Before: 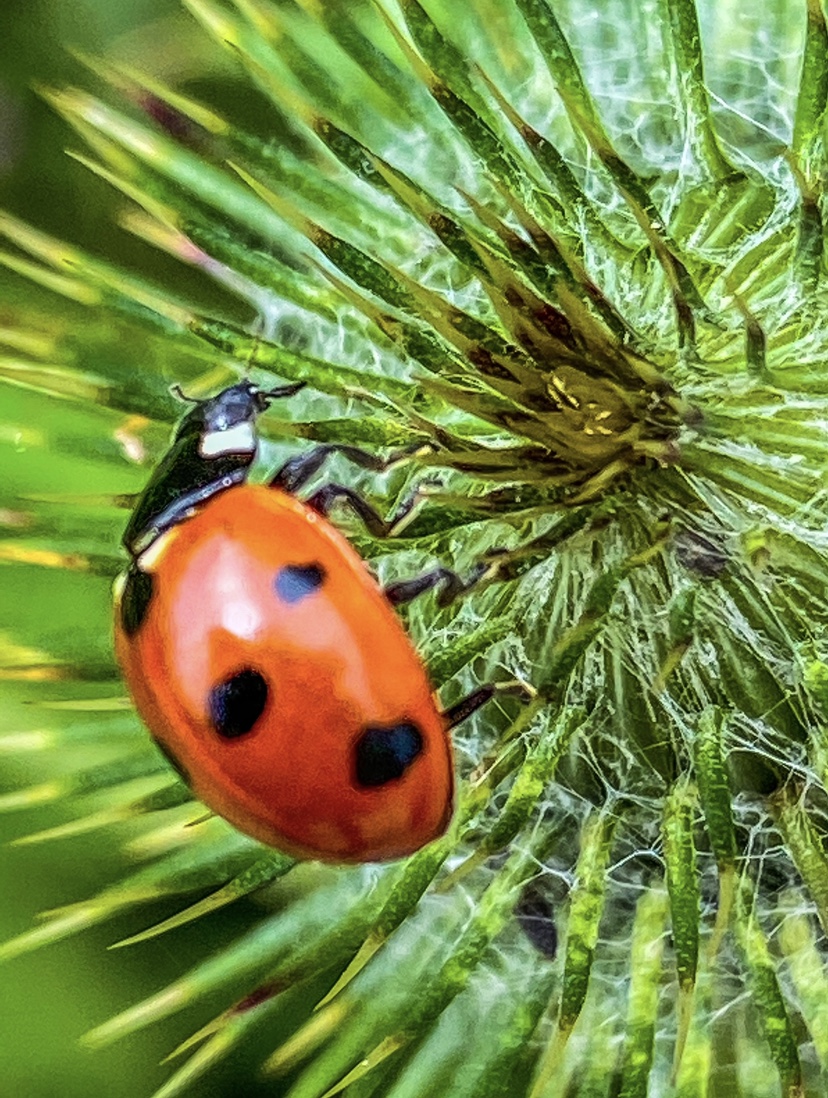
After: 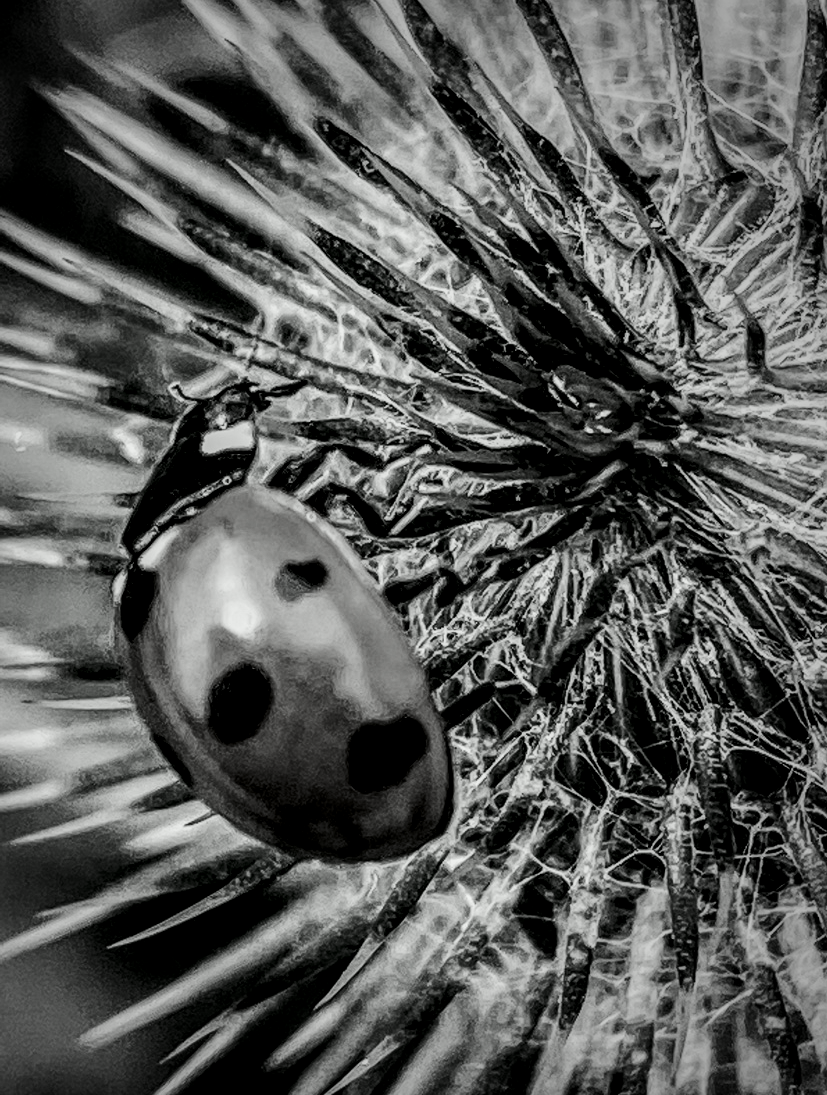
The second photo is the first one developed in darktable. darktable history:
exposure: exposure 0.574 EV, compensate highlight preservation false
color balance rgb: highlights gain › chroma 3.051%, highlights gain › hue 77.14°, perceptual saturation grading › global saturation 0.328%, perceptual saturation grading › highlights -19.674%, perceptual saturation grading › shadows 19.893%, global vibrance 20.484%
local contrast: detail 150%
contrast brightness saturation: contrast -0.035, brightness -0.585, saturation -0.989
vignetting: fall-off start 64.19%, center (-0.079, 0.062), width/height ratio 0.881
crop: top 0.103%, bottom 0.134%
tone curve: curves: ch0 [(0, 0.012) (0.031, 0.02) (0.12, 0.083) (0.193, 0.171) (0.277, 0.279) (0.45, 0.52) (0.568, 0.676) (0.678, 0.777) (0.875, 0.92) (1, 0.965)]; ch1 [(0, 0) (0.243, 0.245) (0.402, 0.41) (0.493, 0.486) (0.508, 0.507) (0.531, 0.53) (0.551, 0.564) (0.646, 0.672) (0.694, 0.732) (1, 1)]; ch2 [(0, 0) (0.249, 0.216) (0.356, 0.343) (0.424, 0.442) (0.476, 0.482) (0.498, 0.502) (0.517, 0.517) (0.532, 0.545) (0.562, 0.575) (0.614, 0.644) (0.706, 0.748) (0.808, 0.809) (0.991, 0.968)], color space Lab, independent channels, preserve colors none
filmic rgb: black relative exposure -7.65 EV, white relative exposure 4.56 EV, hardness 3.61, add noise in highlights 0.001, preserve chrominance no, color science v3 (2019), use custom middle-gray values true, iterations of high-quality reconstruction 0, contrast in highlights soft
